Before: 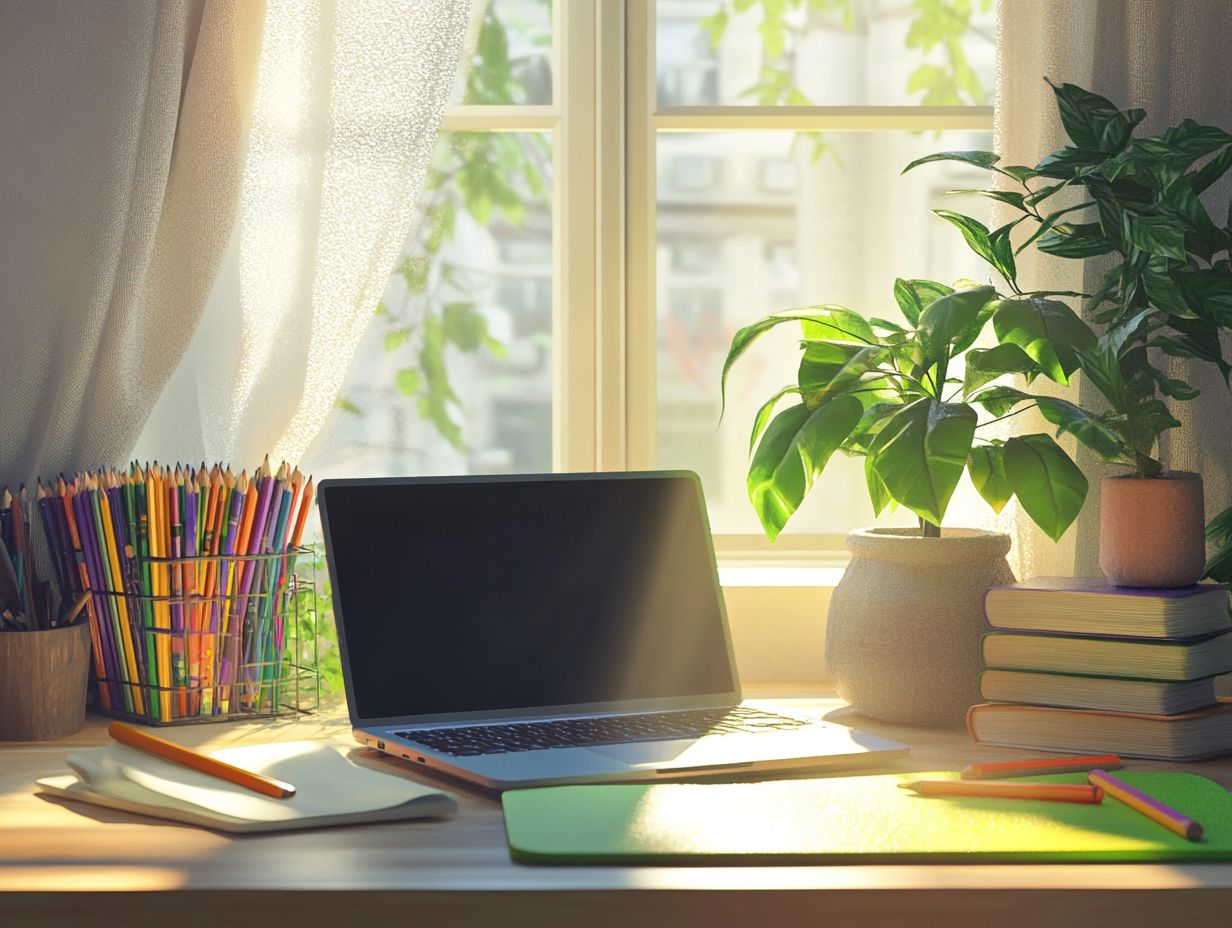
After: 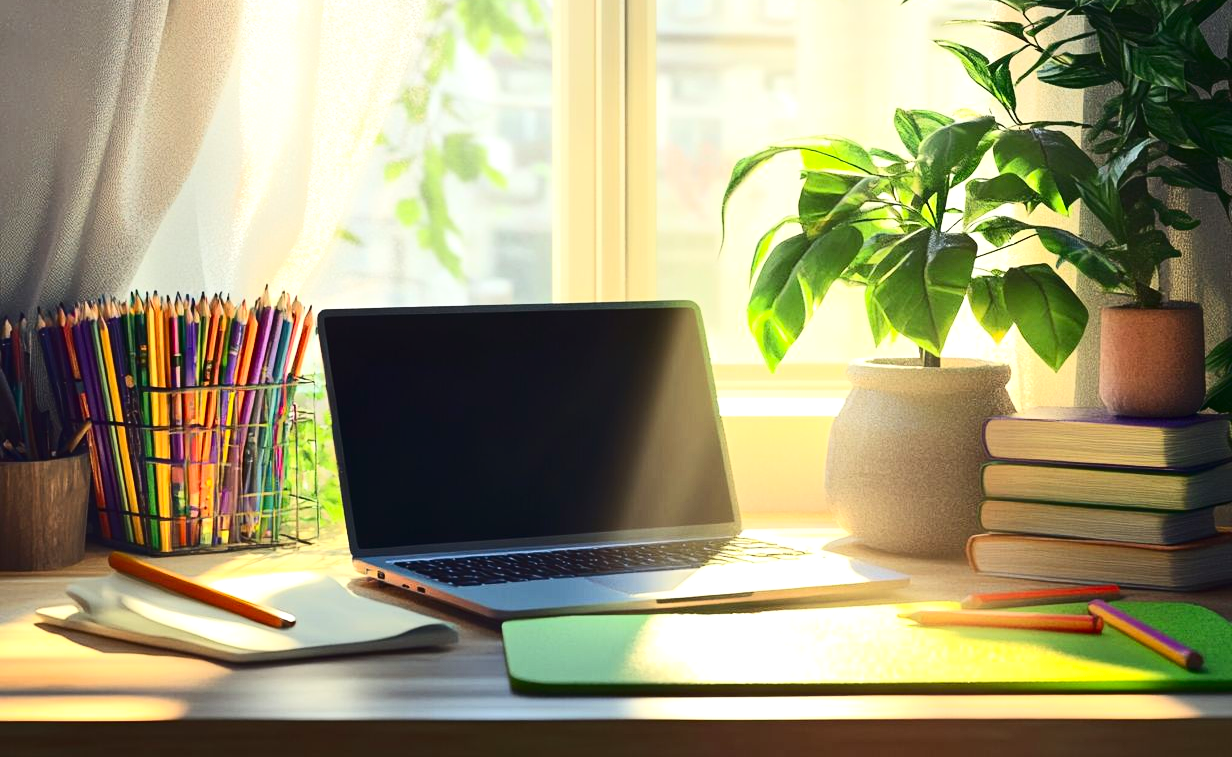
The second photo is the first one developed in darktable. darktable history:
crop and rotate: top 18.332%
contrast brightness saturation: contrast 0.314, brightness -0.068, saturation 0.165
exposure: exposure 0.296 EV, compensate highlight preservation false
